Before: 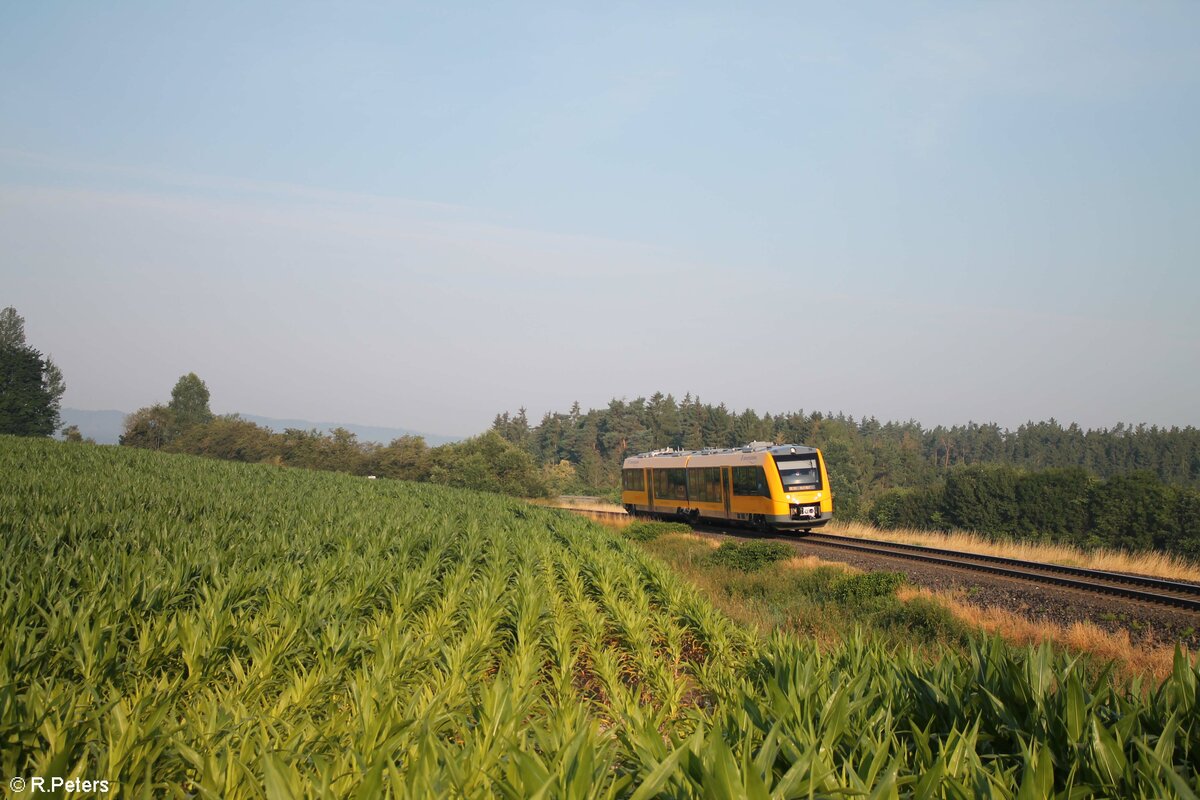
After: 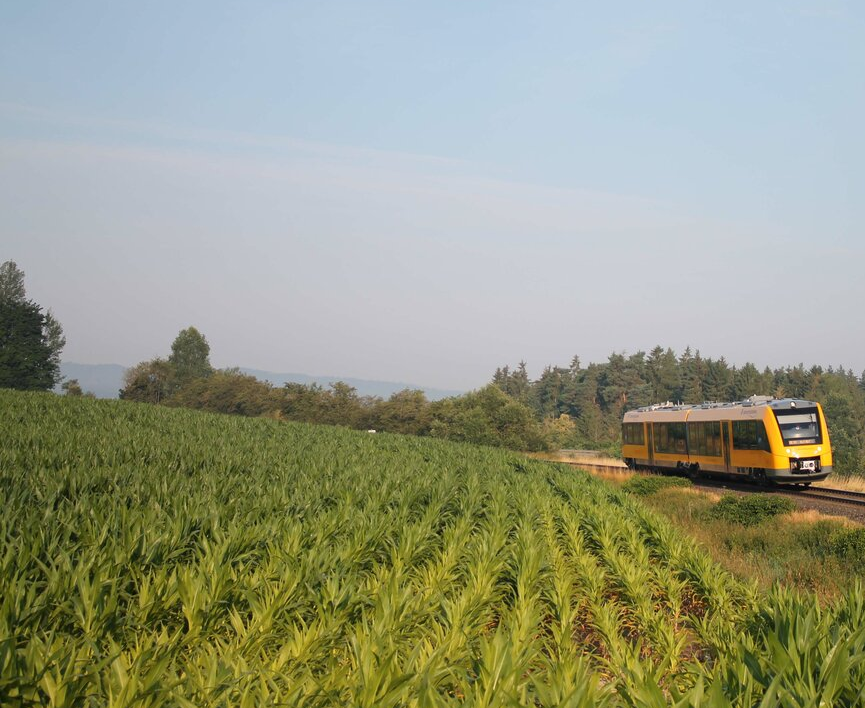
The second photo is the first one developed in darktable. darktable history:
crop: top 5.799%, right 27.843%, bottom 5.576%
